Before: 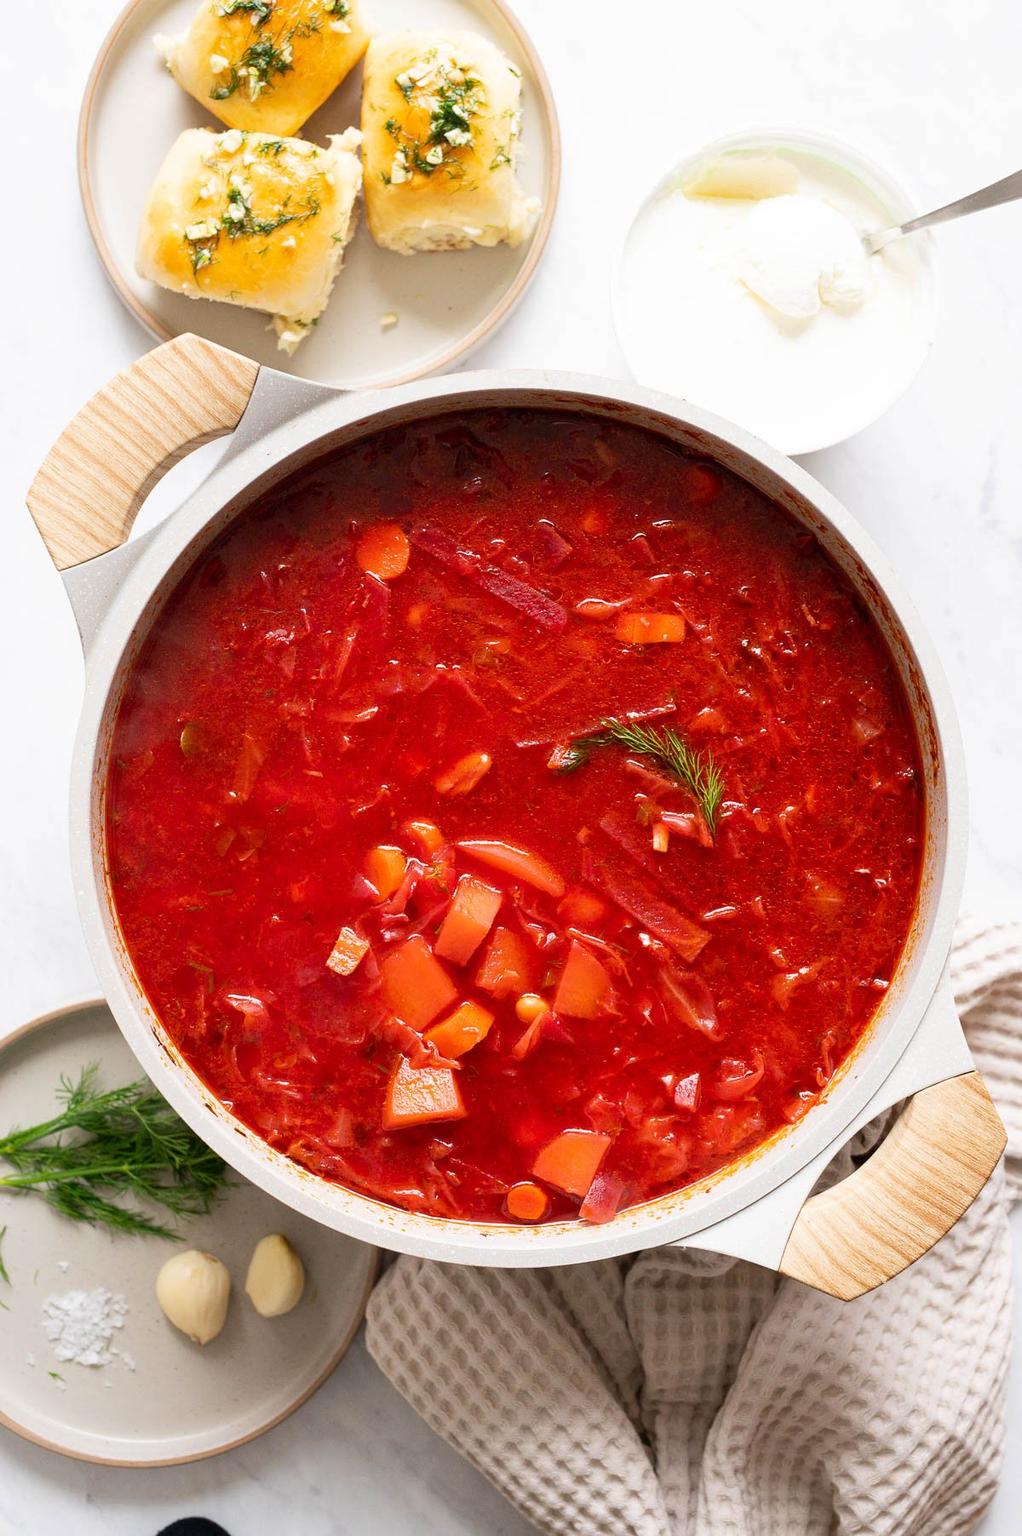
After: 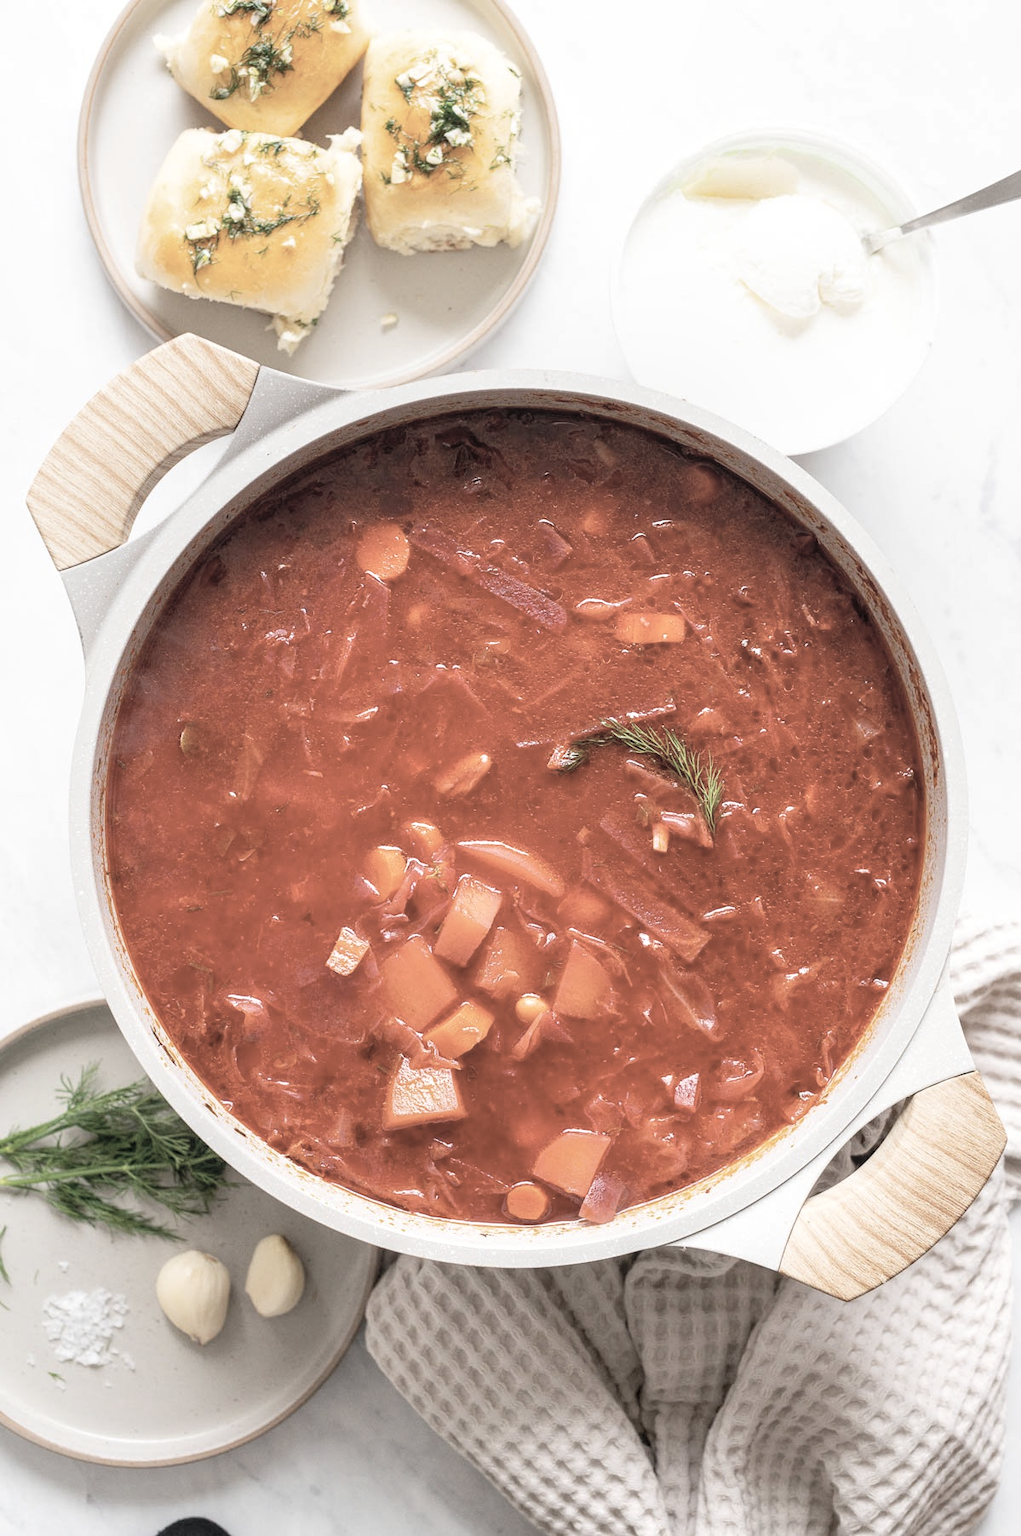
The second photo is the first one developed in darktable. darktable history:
contrast brightness saturation: brightness 0.186, saturation -0.508
local contrast: on, module defaults
